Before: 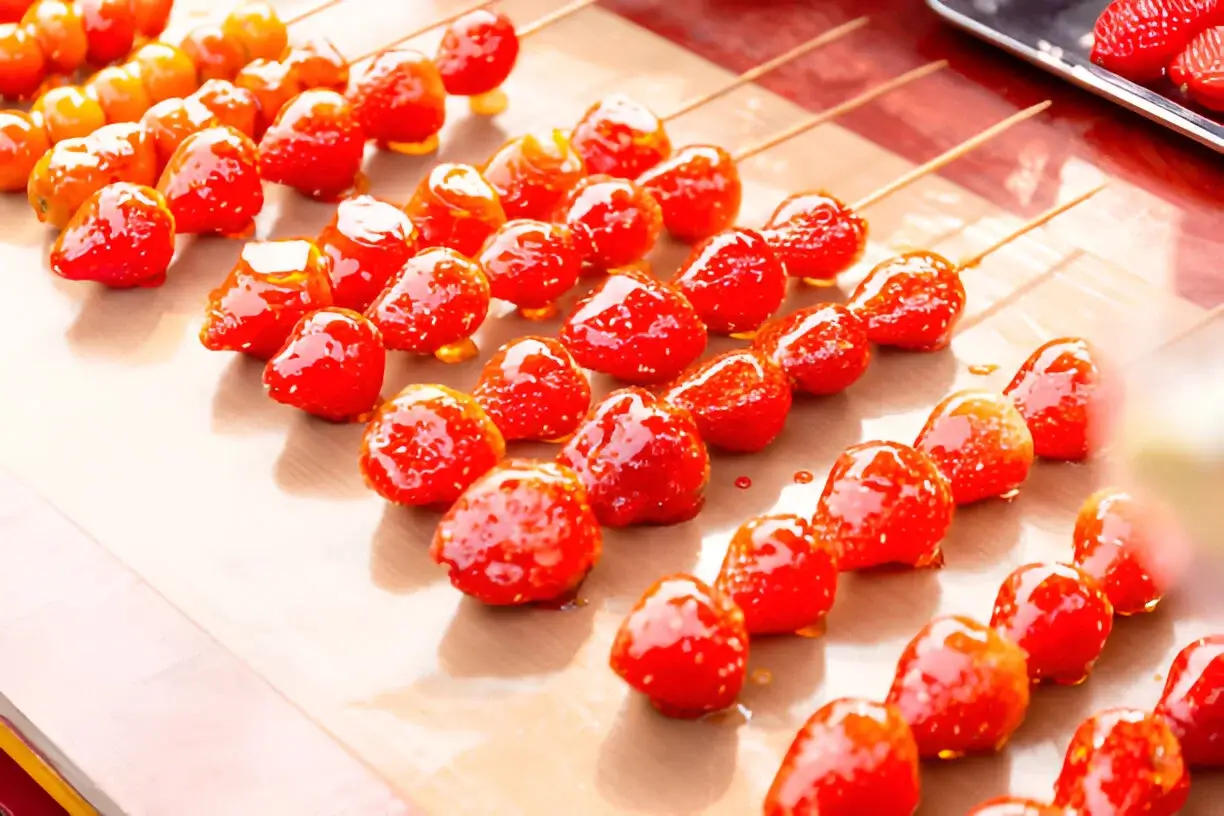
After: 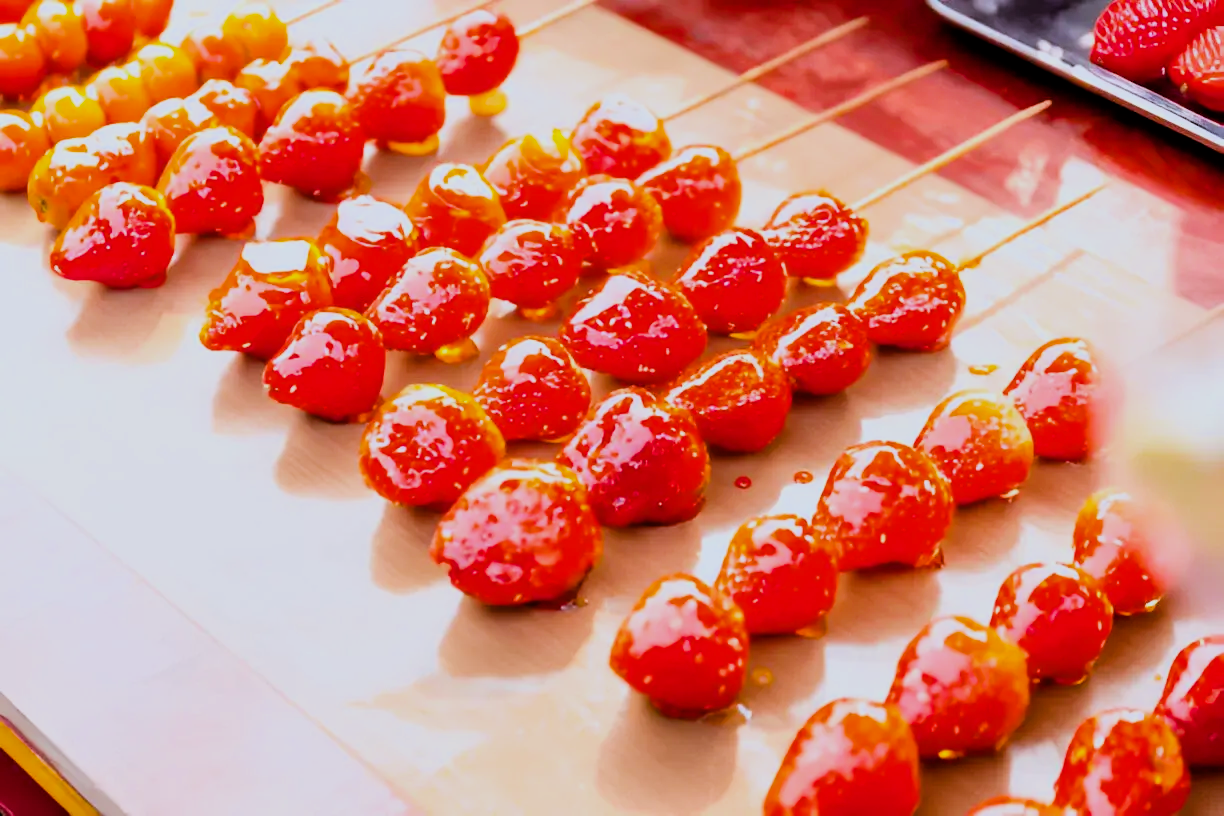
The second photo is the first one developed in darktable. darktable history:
filmic rgb: black relative exposure -5 EV, hardness 2.88, contrast 1.2
color balance rgb: perceptual saturation grading › global saturation 20%, global vibrance 20%
white balance: red 0.954, blue 1.079
